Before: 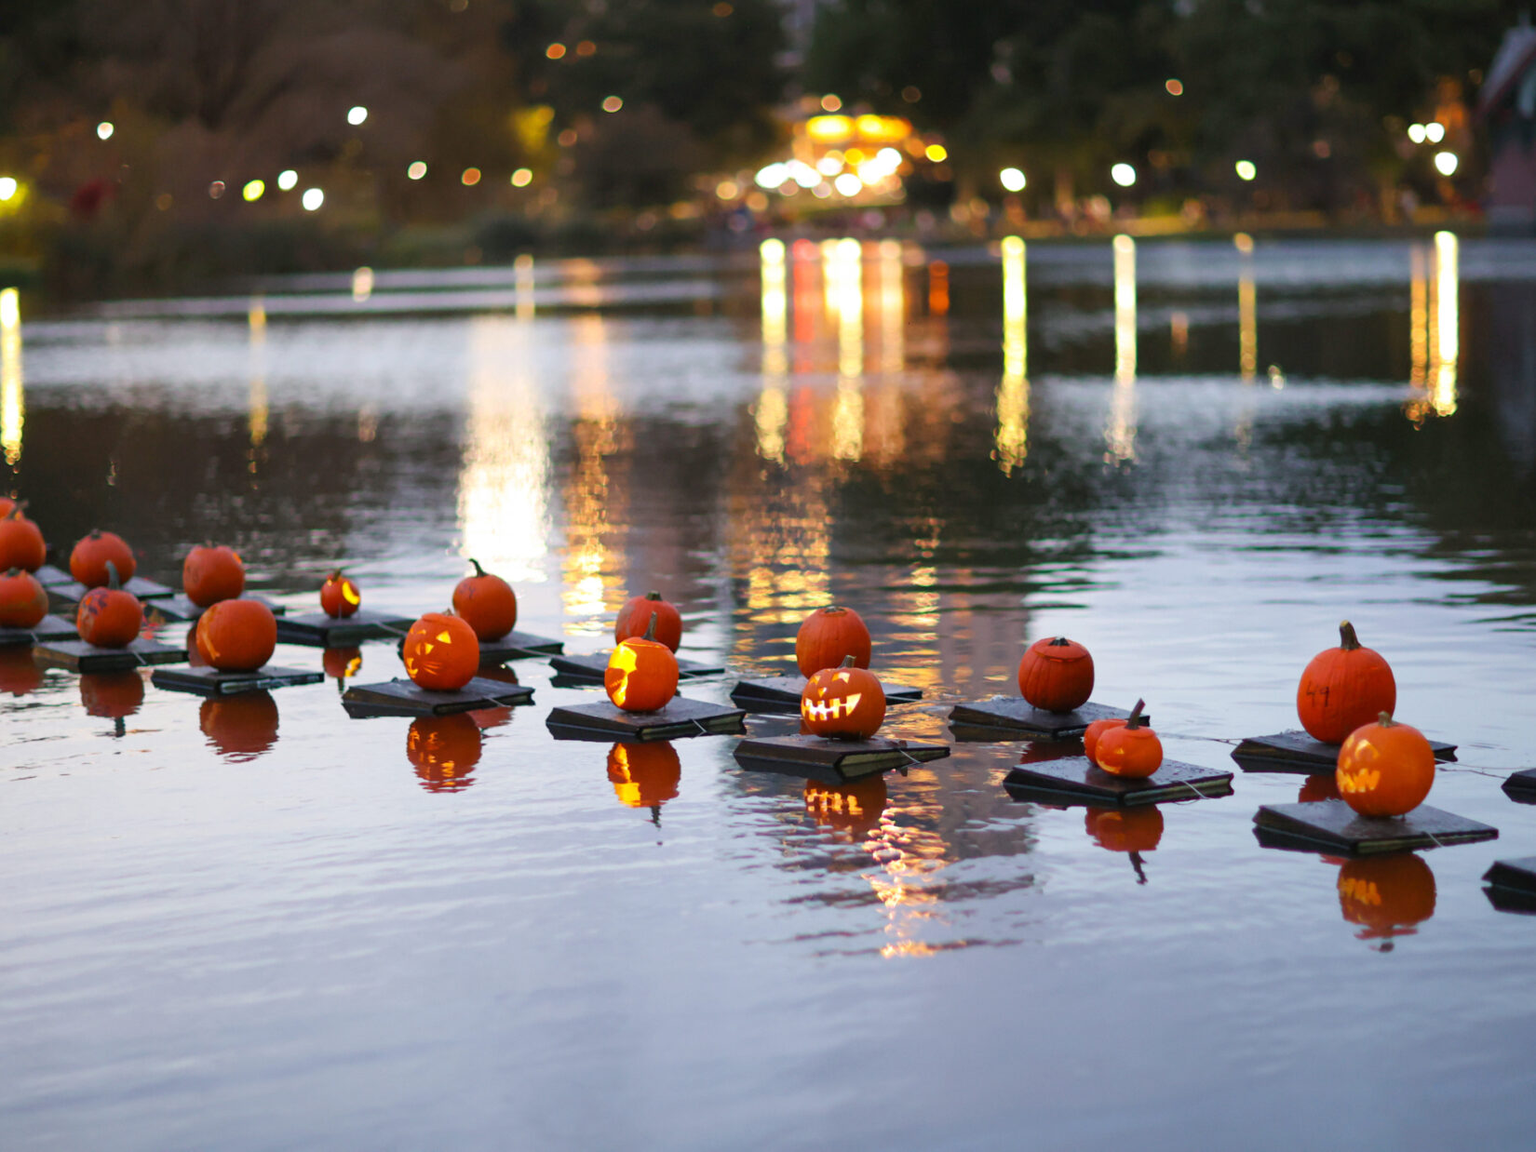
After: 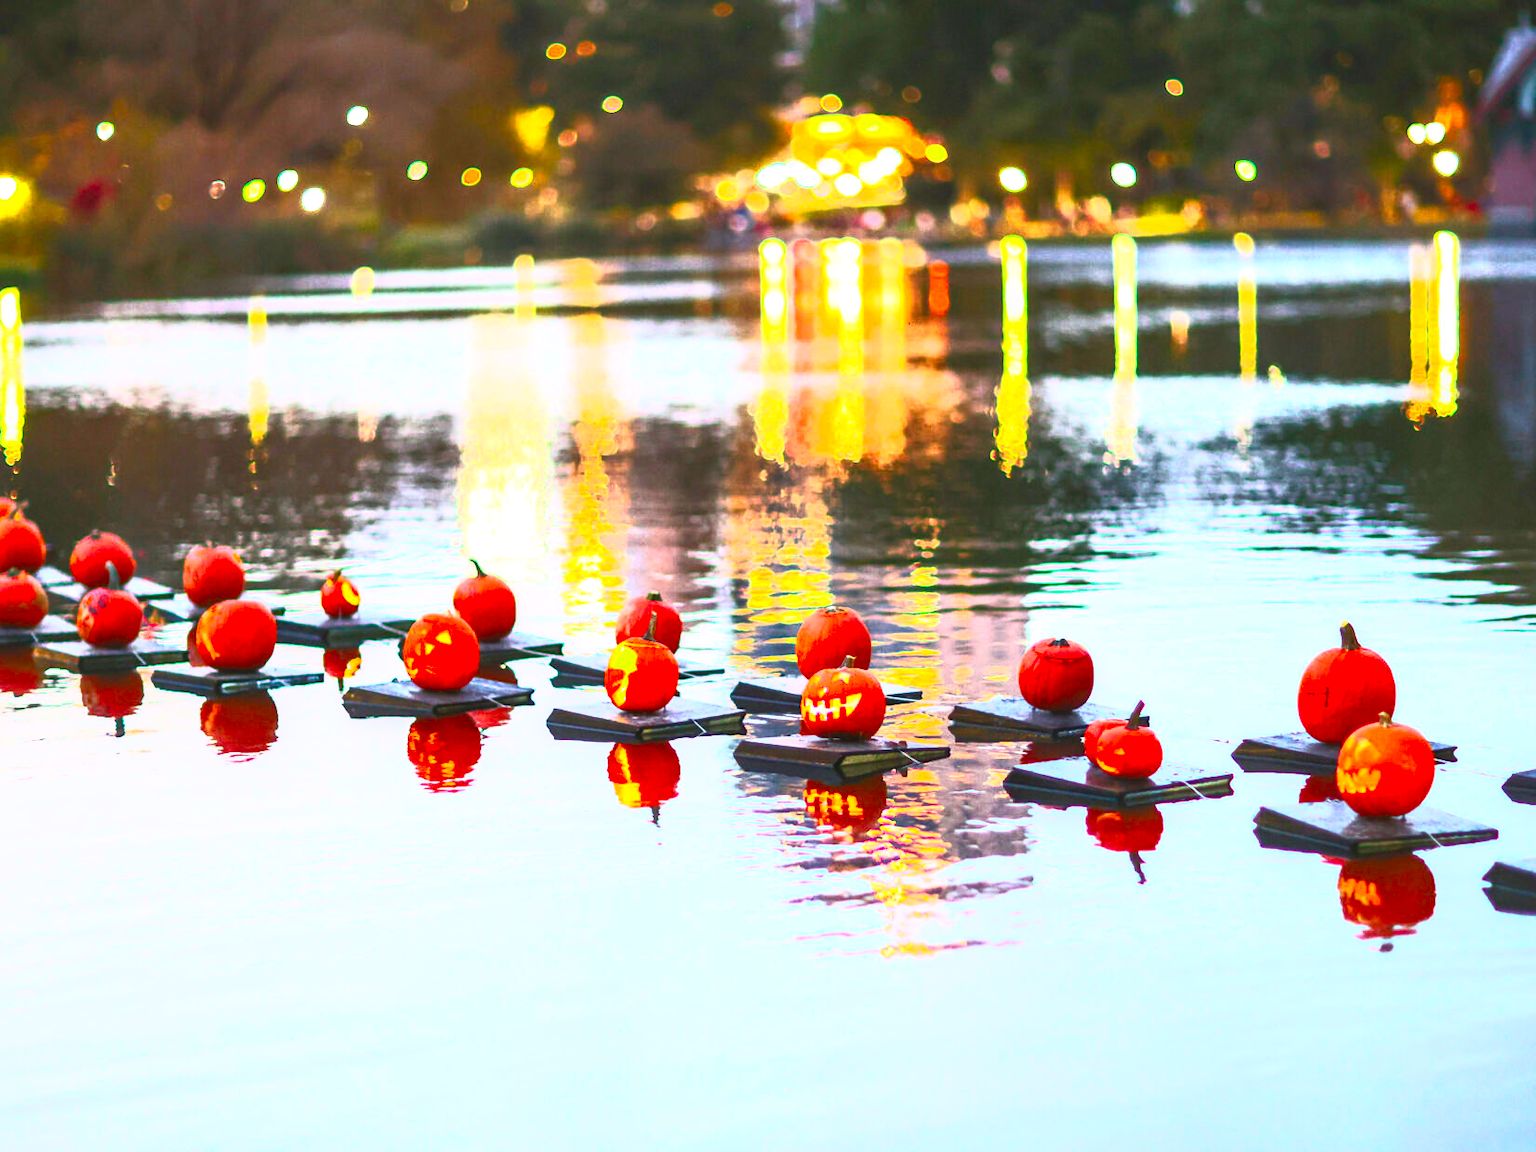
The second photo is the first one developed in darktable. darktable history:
local contrast: detail 130%
exposure: exposure 0.435 EV, compensate highlight preservation false
contrast brightness saturation: contrast 0.996, brightness 0.982, saturation 1
